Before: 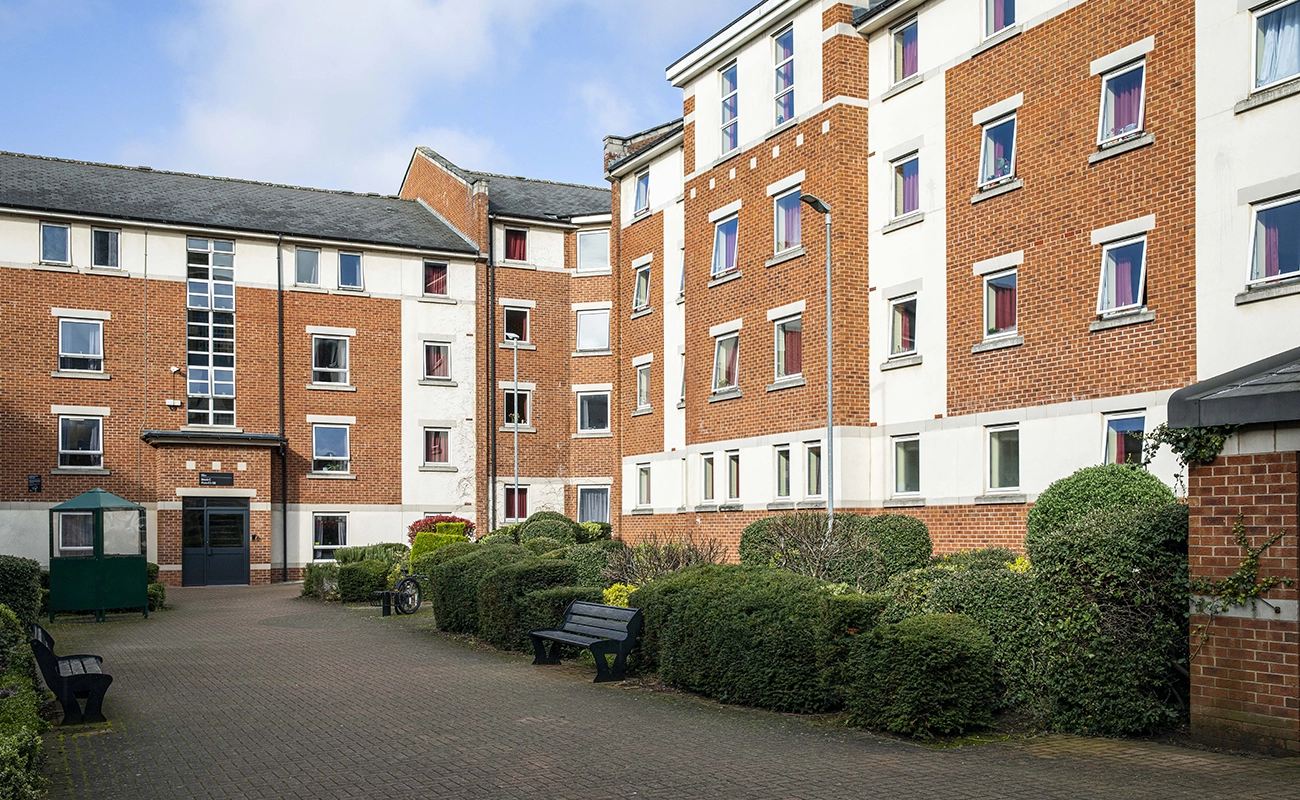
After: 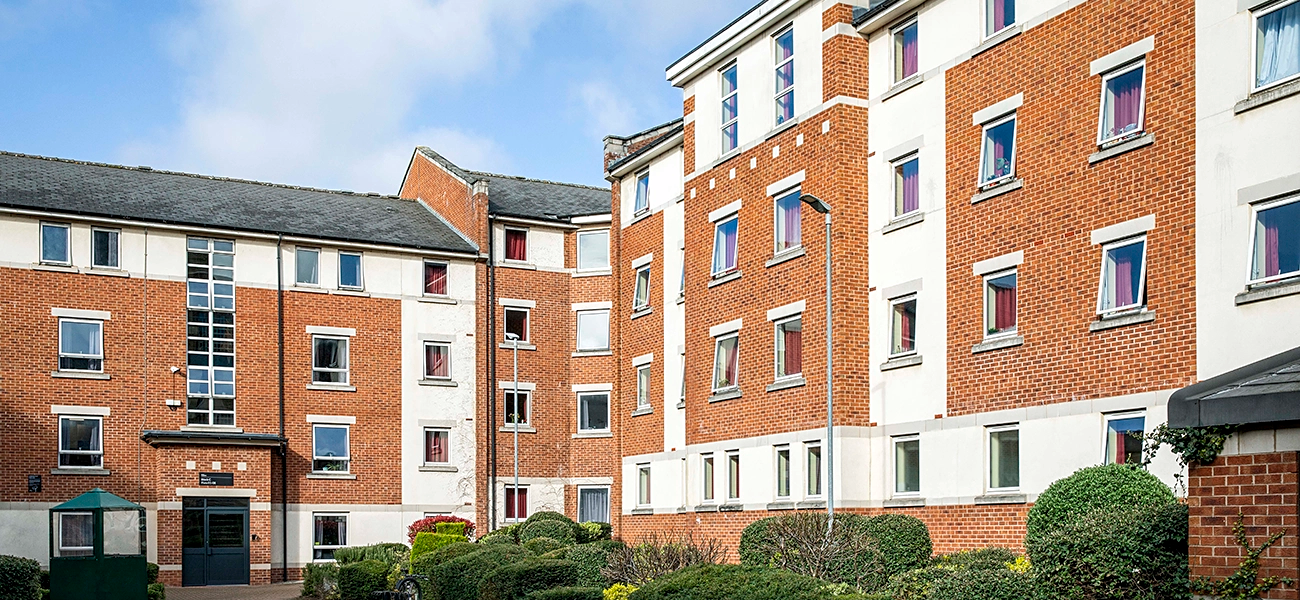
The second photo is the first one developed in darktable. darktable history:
local contrast: highlights 100%, shadows 100%, detail 120%, midtone range 0.2
crop: bottom 24.988%
sharpen: amount 0.2
